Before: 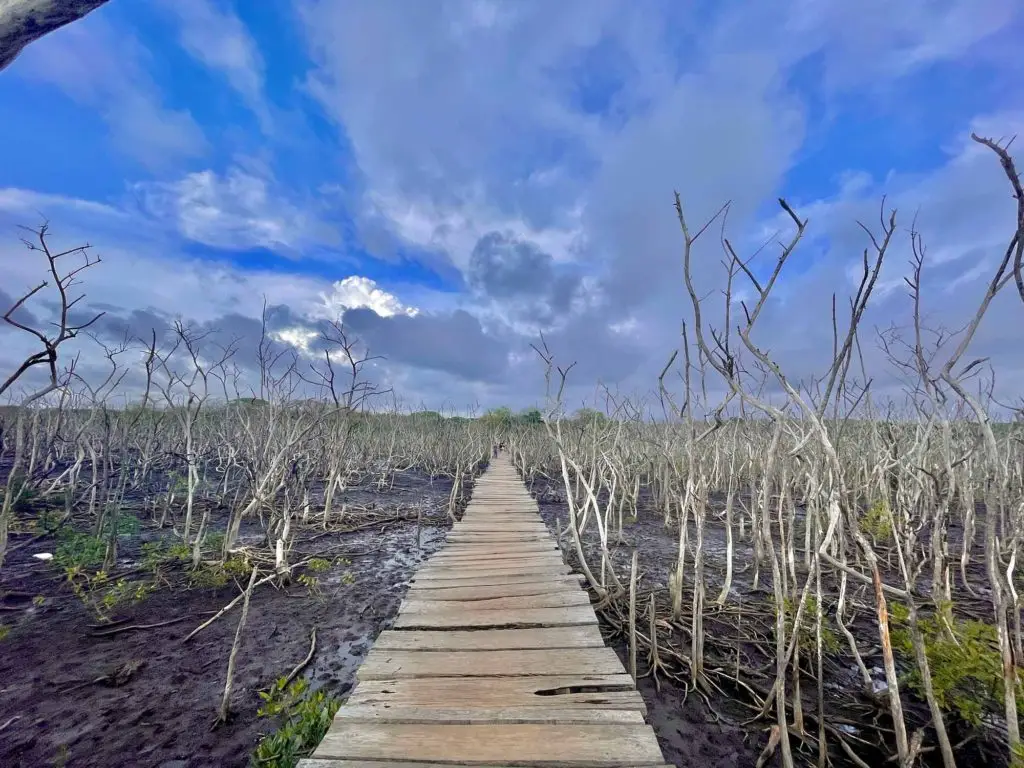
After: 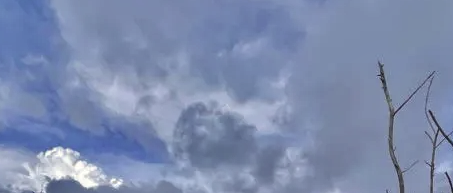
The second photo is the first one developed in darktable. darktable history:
local contrast: on, module defaults
color correction: highlights b* -0.003
contrast brightness saturation: contrast -0.267, saturation -0.423
crop: left 28.968%, top 16.822%, right 26.72%, bottom 58.034%
contrast equalizer: y [[0.6 ×6], [0.55 ×6], [0 ×6], [0 ×6], [0 ×6]]
